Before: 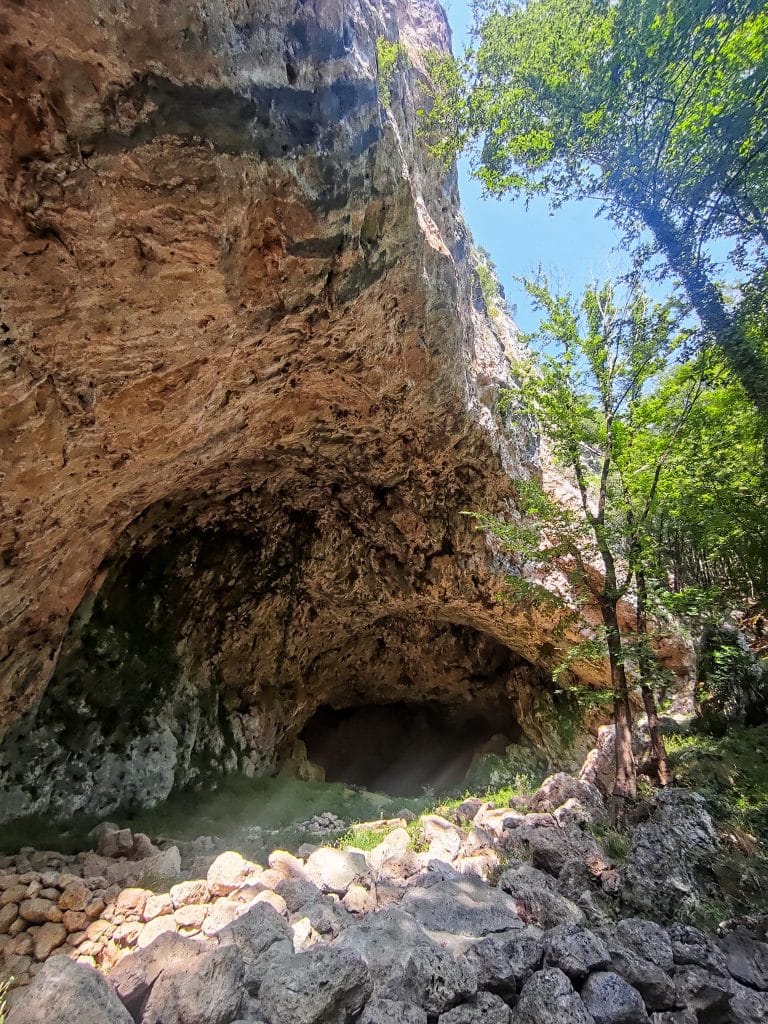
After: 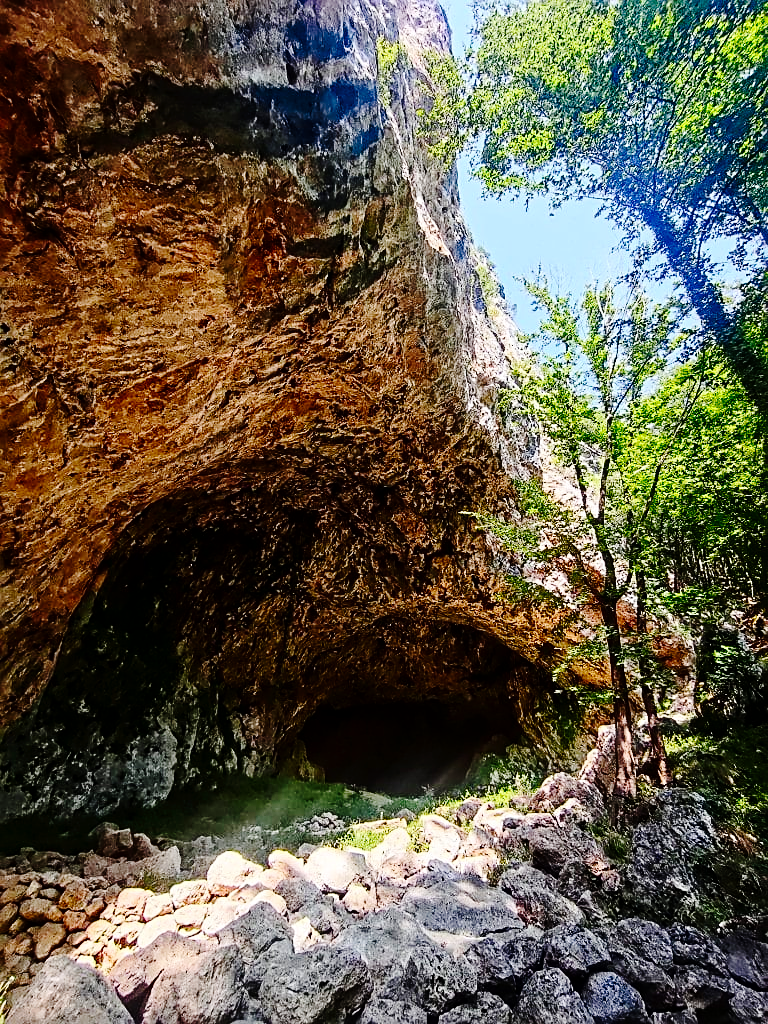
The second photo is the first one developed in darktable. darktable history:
tone curve: curves: ch0 [(0, 0) (0.003, 0.001) (0.011, 0.006) (0.025, 0.012) (0.044, 0.018) (0.069, 0.025) (0.1, 0.045) (0.136, 0.074) (0.177, 0.124) (0.224, 0.196) (0.277, 0.289) (0.335, 0.396) (0.399, 0.495) (0.468, 0.585) (0.543, 0.663) (0.623, 0.728) (0.709, 0.808) (0.801, 0.87) (0.898, 0.932) (1, 1)], preserve colors none
sharpen: on, module defaults
contrast brightness saturation: contrast 0.21, brightness -0.11, saturation 0.21
